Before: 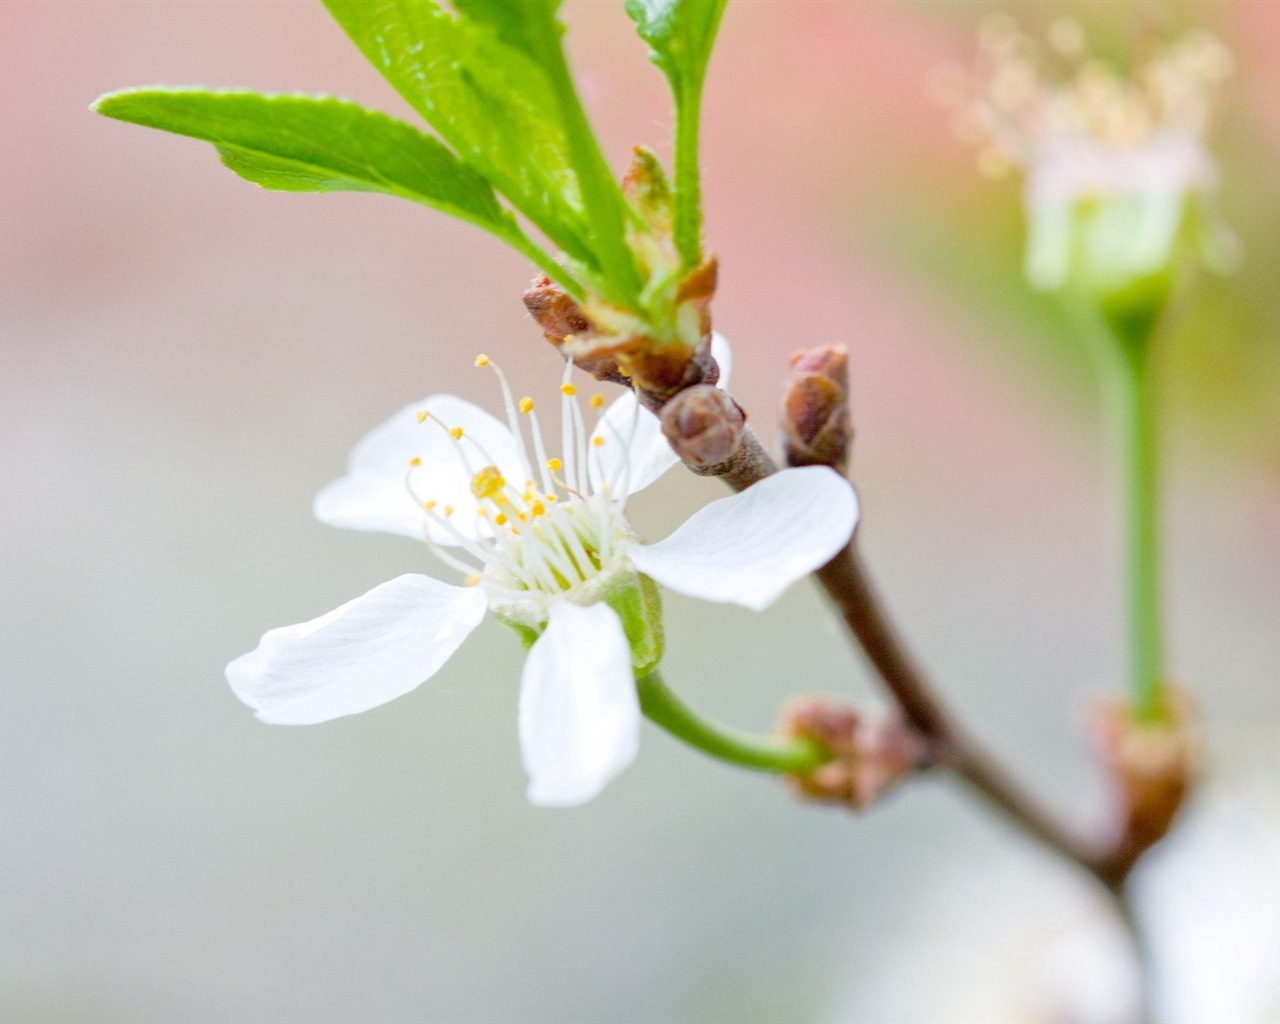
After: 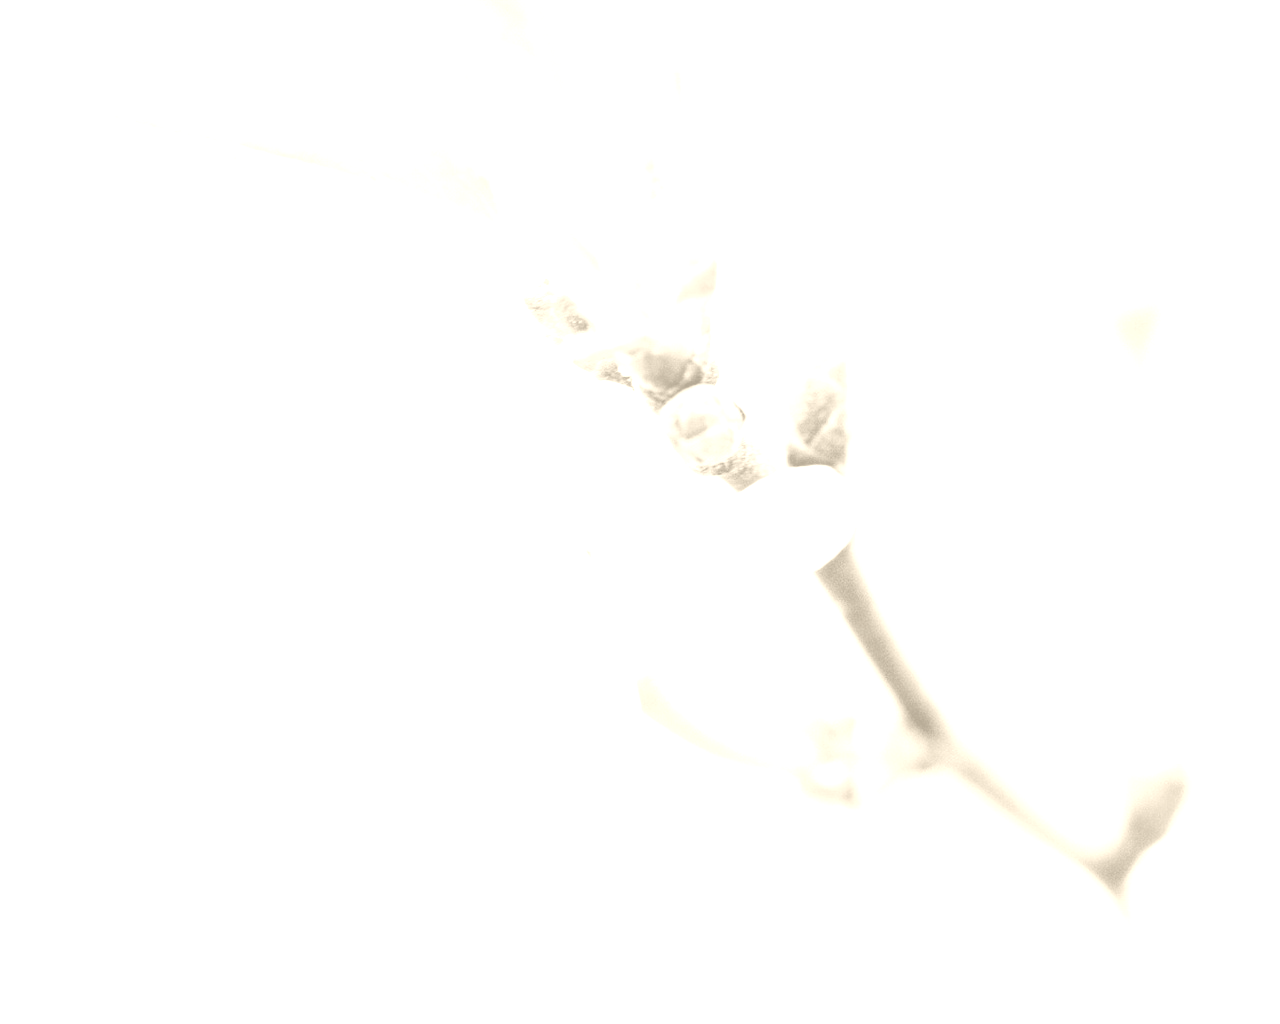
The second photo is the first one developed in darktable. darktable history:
exposure: exposure -0.072 EV, compensate highlight preservation false
colorize: hue 36°, saturation 71%, lightness 80.79%
base curve: curves: ch0 [(0, 0) (0.012, 0.01) (0.073, 0.168) (0.31, 0.711) (0.645, 0.957) (1, 1)], preserve colors none
